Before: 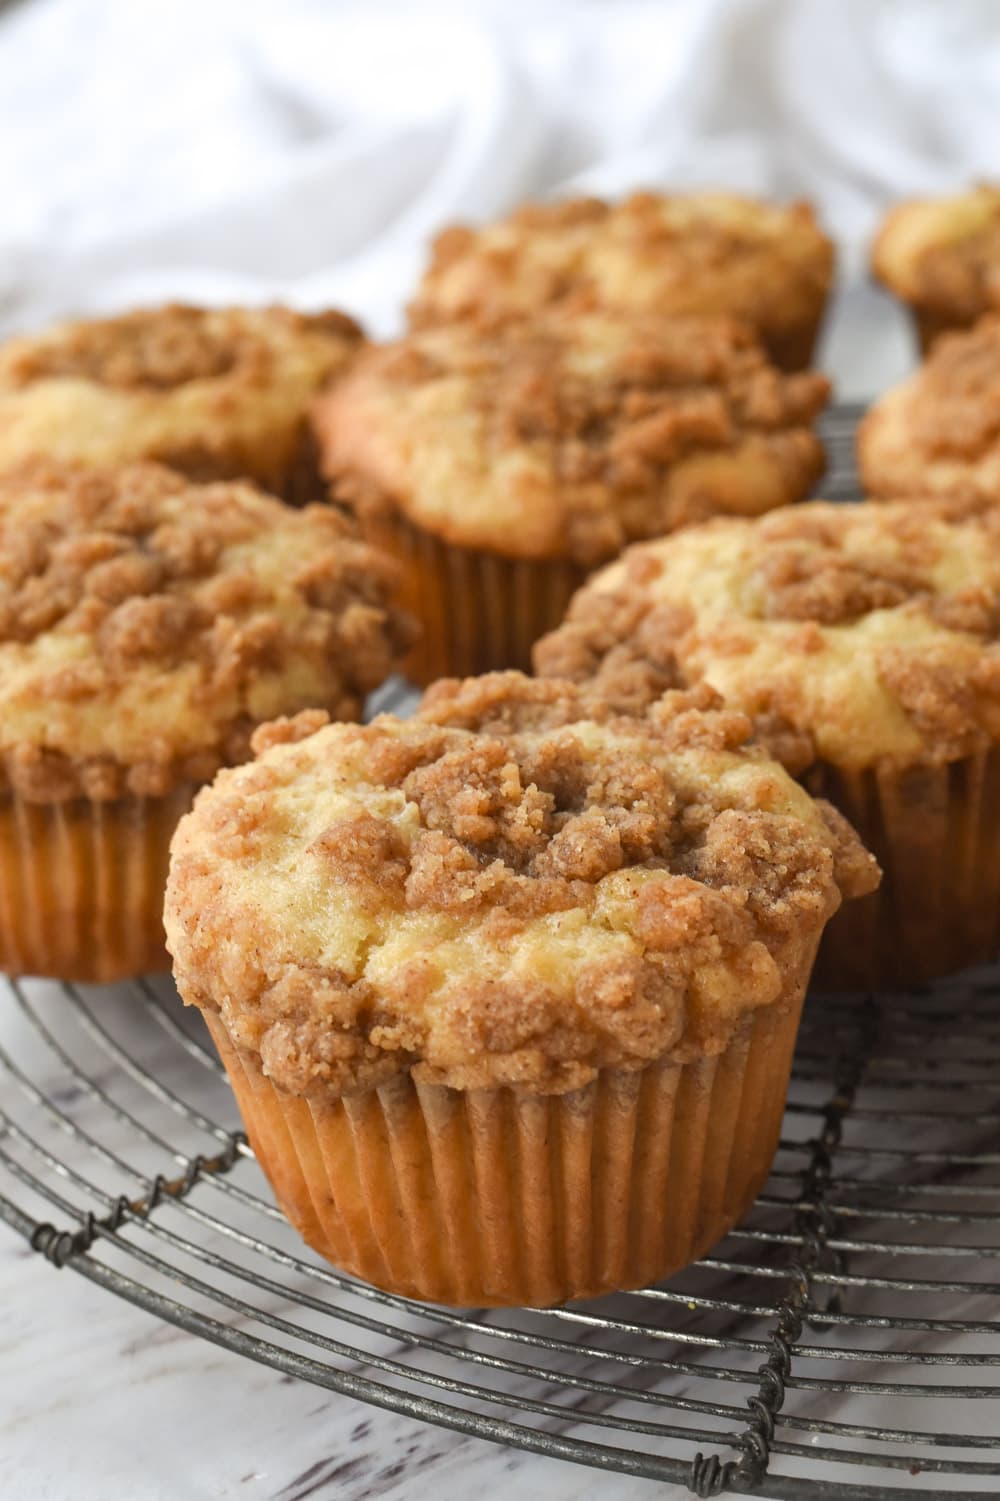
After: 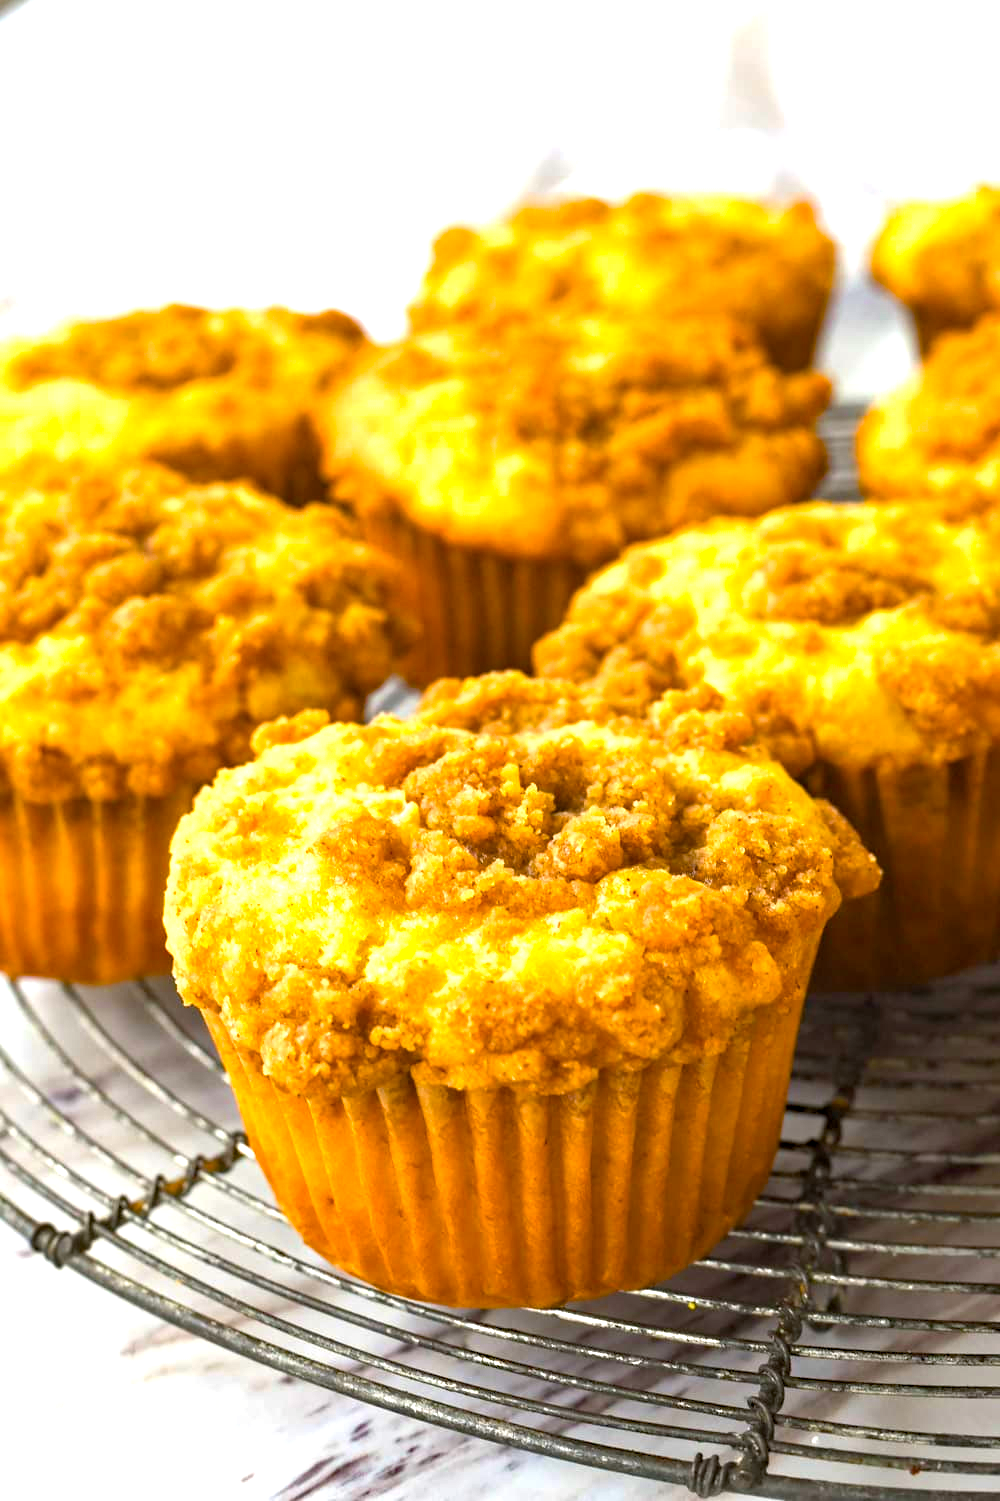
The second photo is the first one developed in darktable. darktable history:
haze removal: strength 0.288, distance 0.25, compatibility mode true, adaptive false
color balance rgb: shadows lift › chroma 0.773%, shadows lift › hue 115.38°, linear chroma grading › global chroma 15.016%, perceptual saturation grading › global saturation 29.975%, perceptual brilliance grading › global brilliance 11.578%, global vibrance 14.324%
exposure: exposure 0.732 EV, compensate highlight preservation false
